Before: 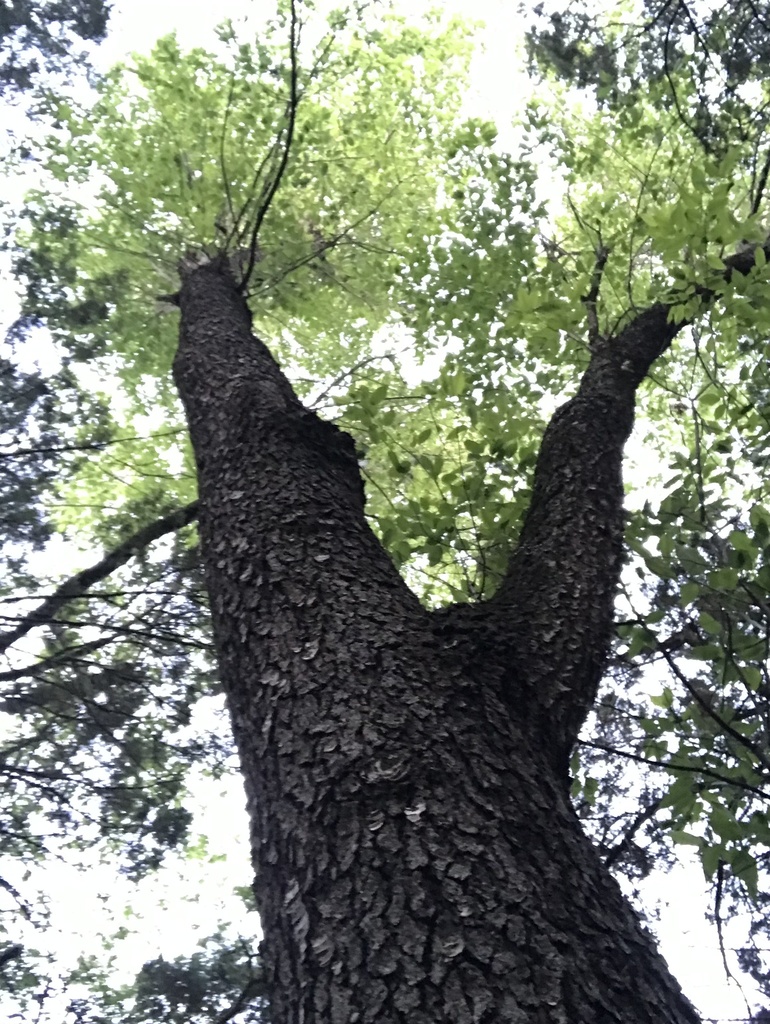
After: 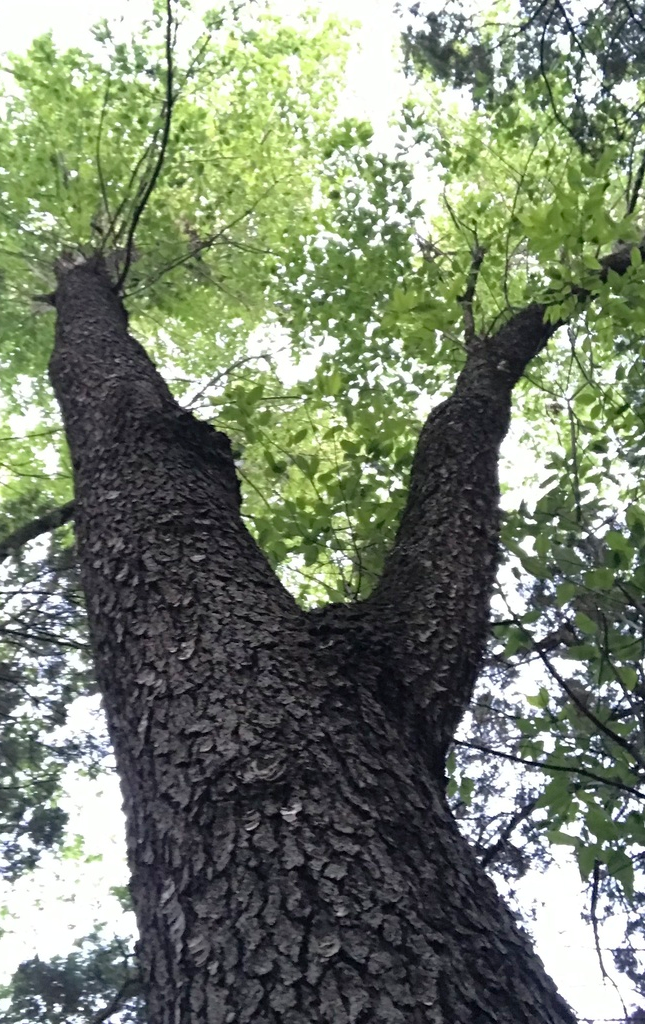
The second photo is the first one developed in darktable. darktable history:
shadows and highlights: shadows 43.06, highlights 6.94
crop: left 16.145%
